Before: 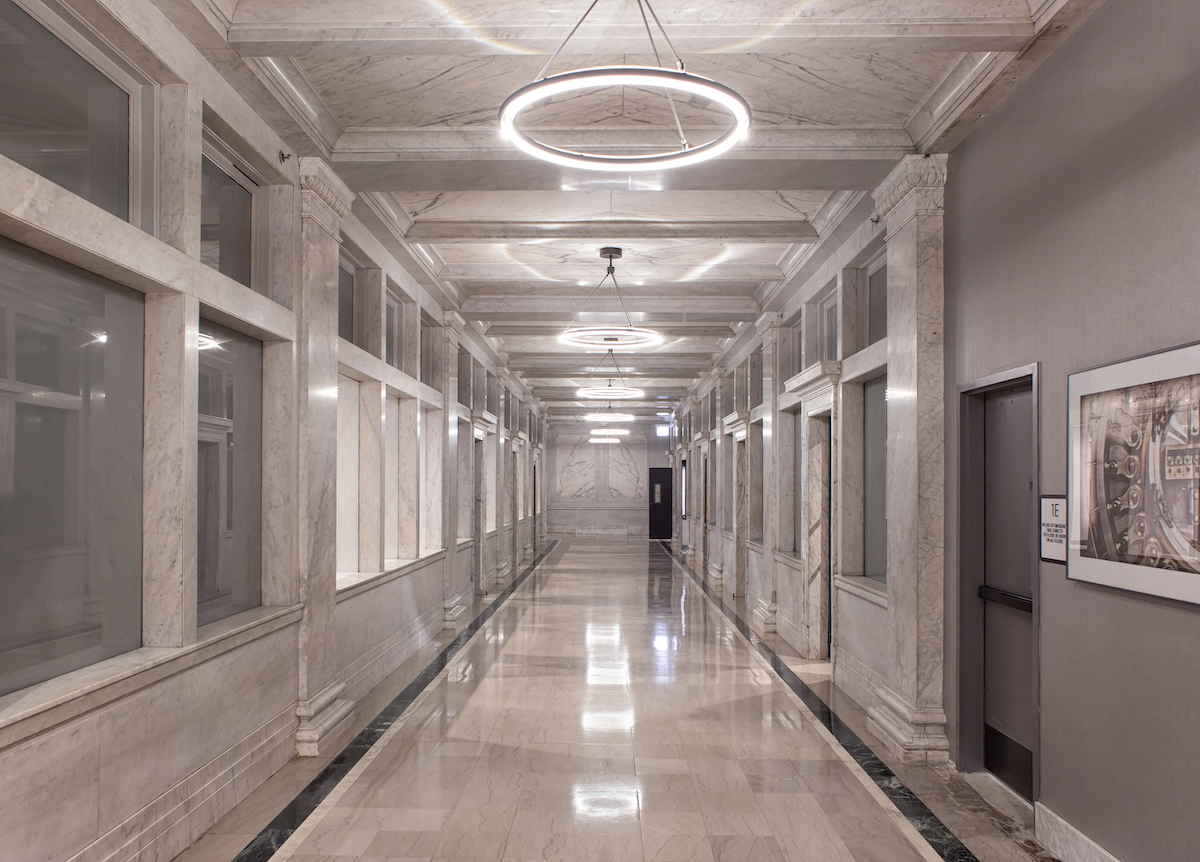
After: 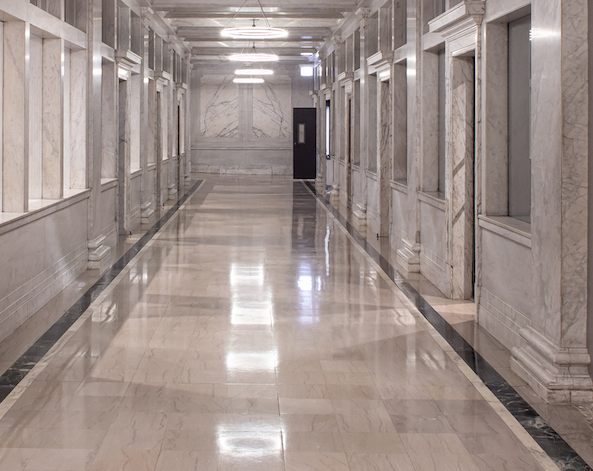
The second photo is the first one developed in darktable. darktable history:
crop: left 29.672%, top 41.786%, right 20.851%, bottom 3.487%
base curve: exposure shift 0, preserve colors none
